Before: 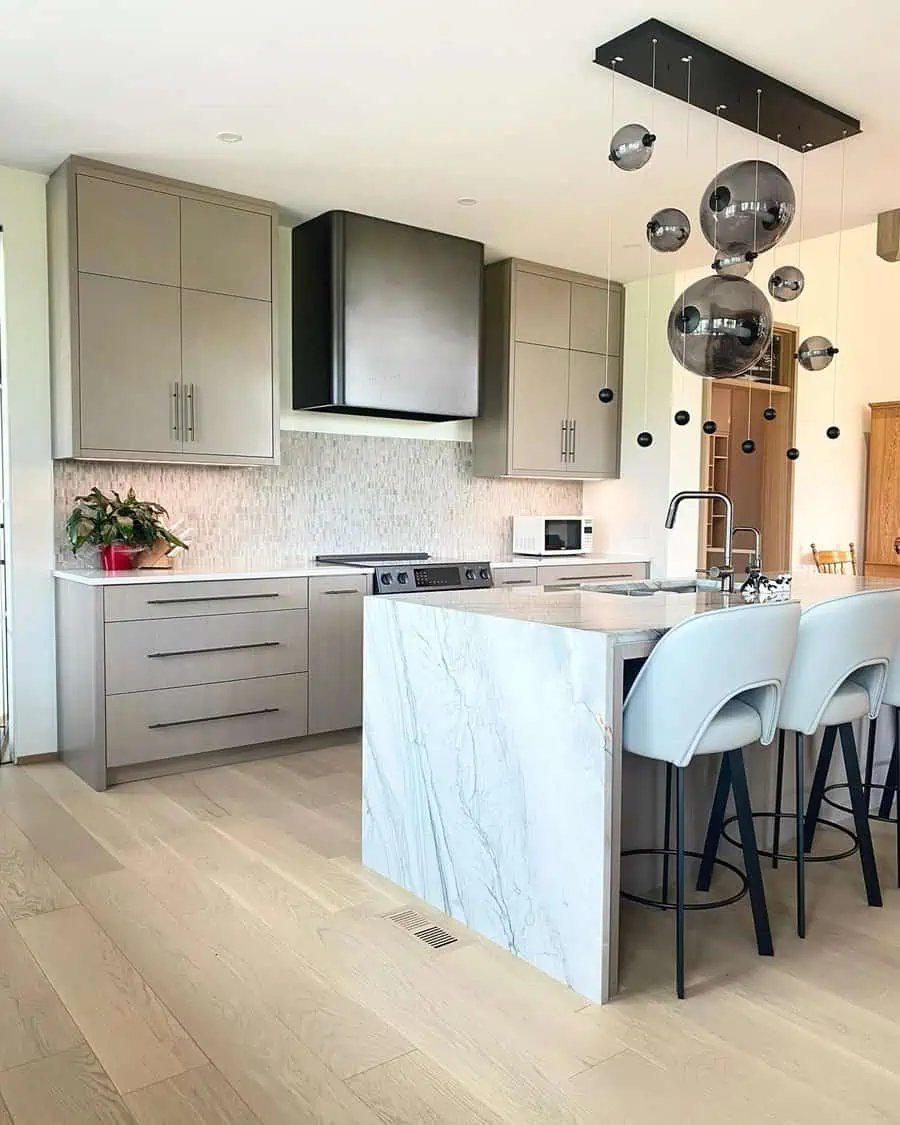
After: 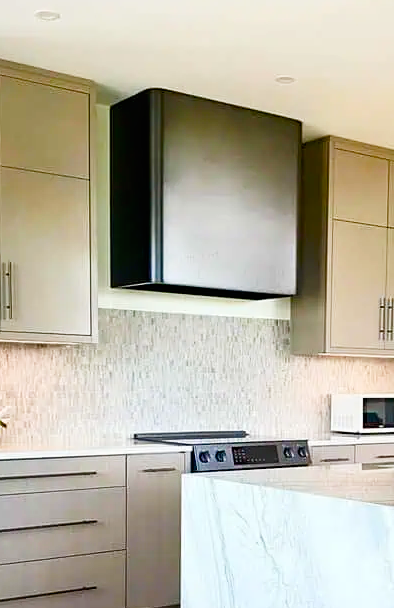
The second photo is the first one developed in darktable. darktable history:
tone curve: curves: ch0 [(0, 0) (0.118, 0.034) (0.182, 0.124) (0.265, 0.214) (0.504, 0.508) (0.783, 0.825) (1, 1)], preserve colors none
color balance rgb: power › hue 329.94°, linear chroma grading › global chroma 20.306%, perceptual saturation grading › global saturation 27.439%, perceptual saturation grading › highlights -28.787%, perceptual saturation grading › mid-tones 15.597%, perceptual saturation grading › shadows 33.907%
crop: left 20.288%, top 10.915%, right 35.905%, bottom 34.259%
